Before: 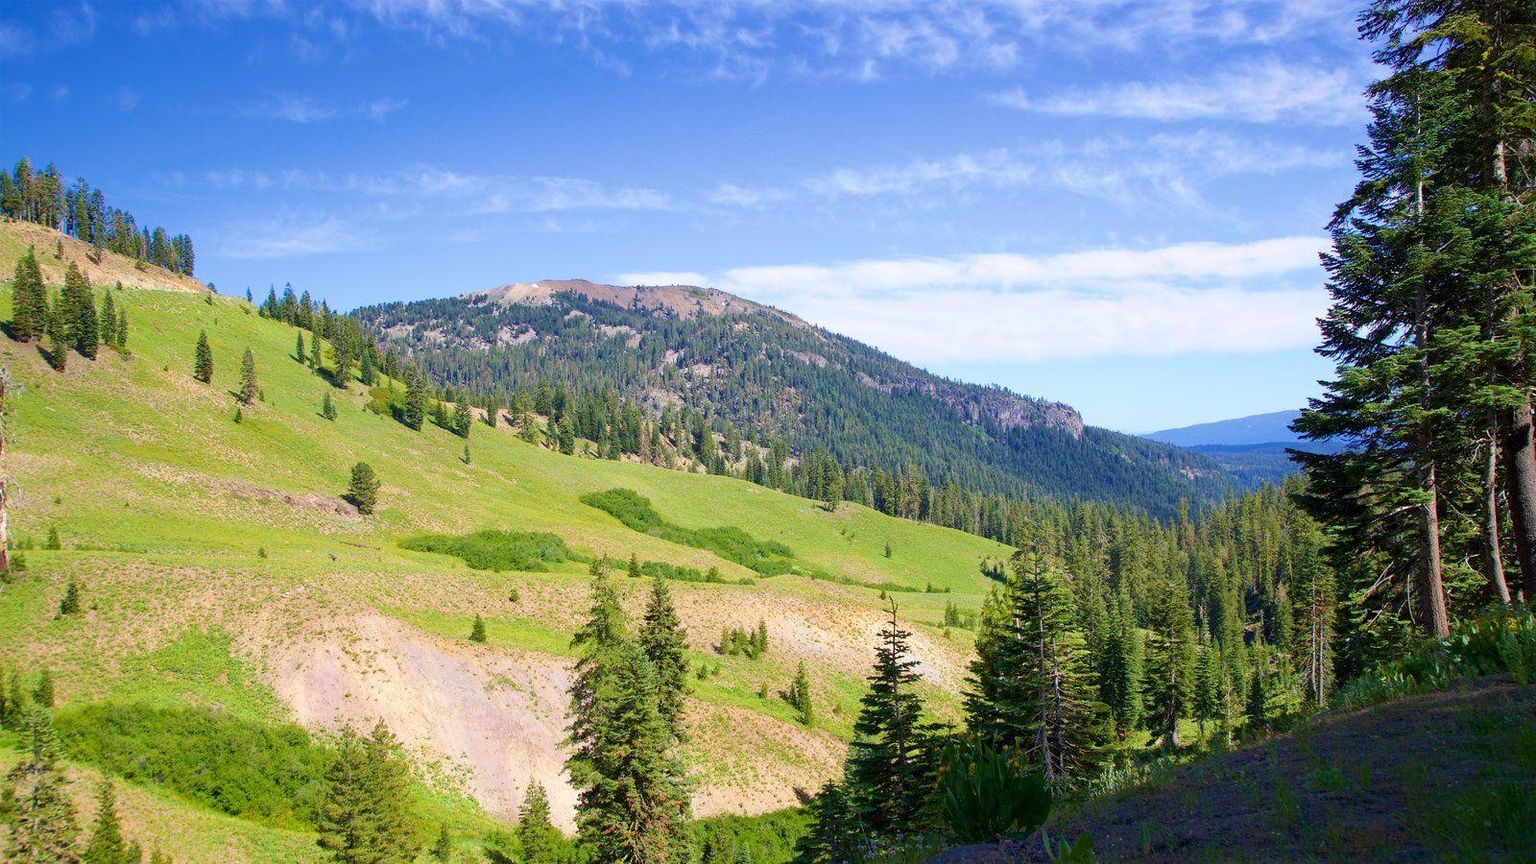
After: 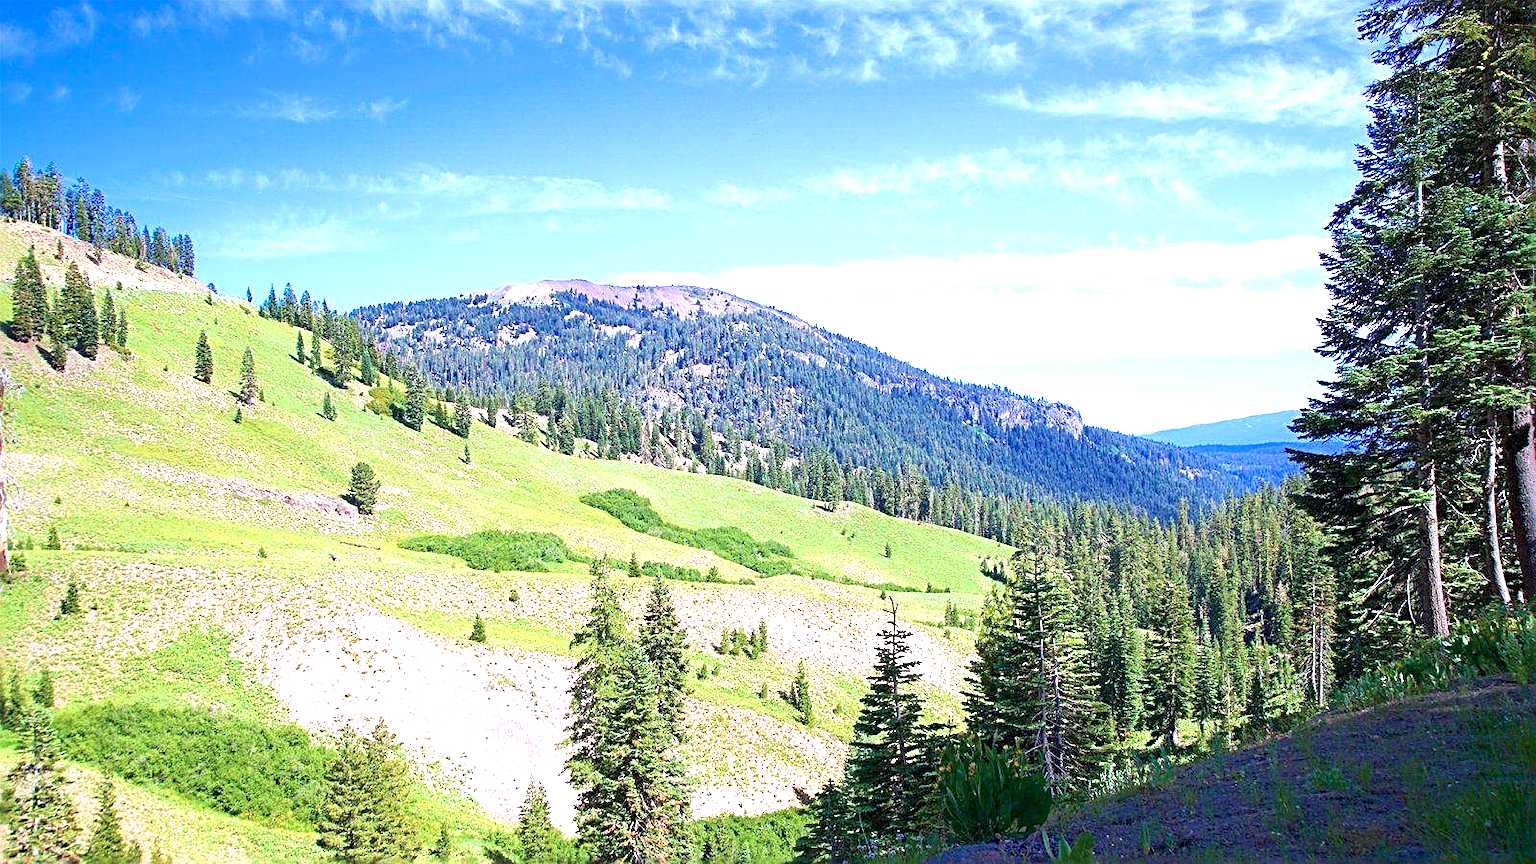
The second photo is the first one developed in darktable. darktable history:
sharpen: radius 2.798, amount 0.732
color calibration: illuminant as shot in camera, x 0.379, y 0.397, temperature 4136.26 K
exposure: black level correction 0, exposure 1.001 EV, compensate highlight preservation false
